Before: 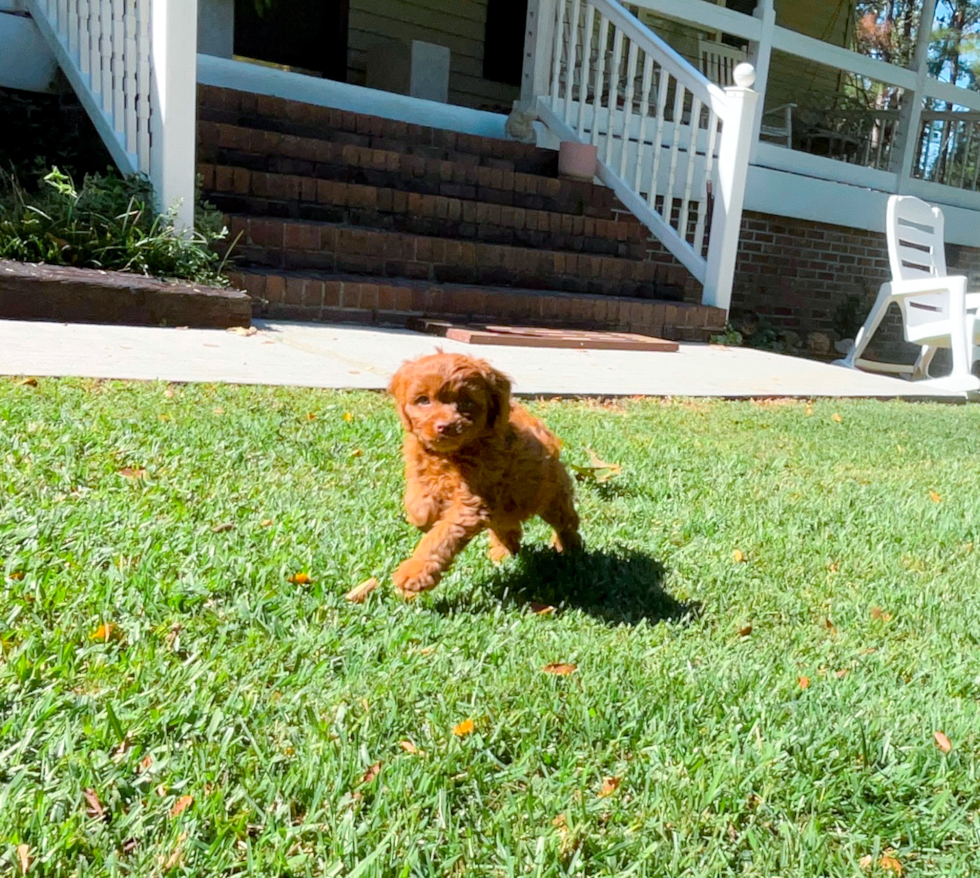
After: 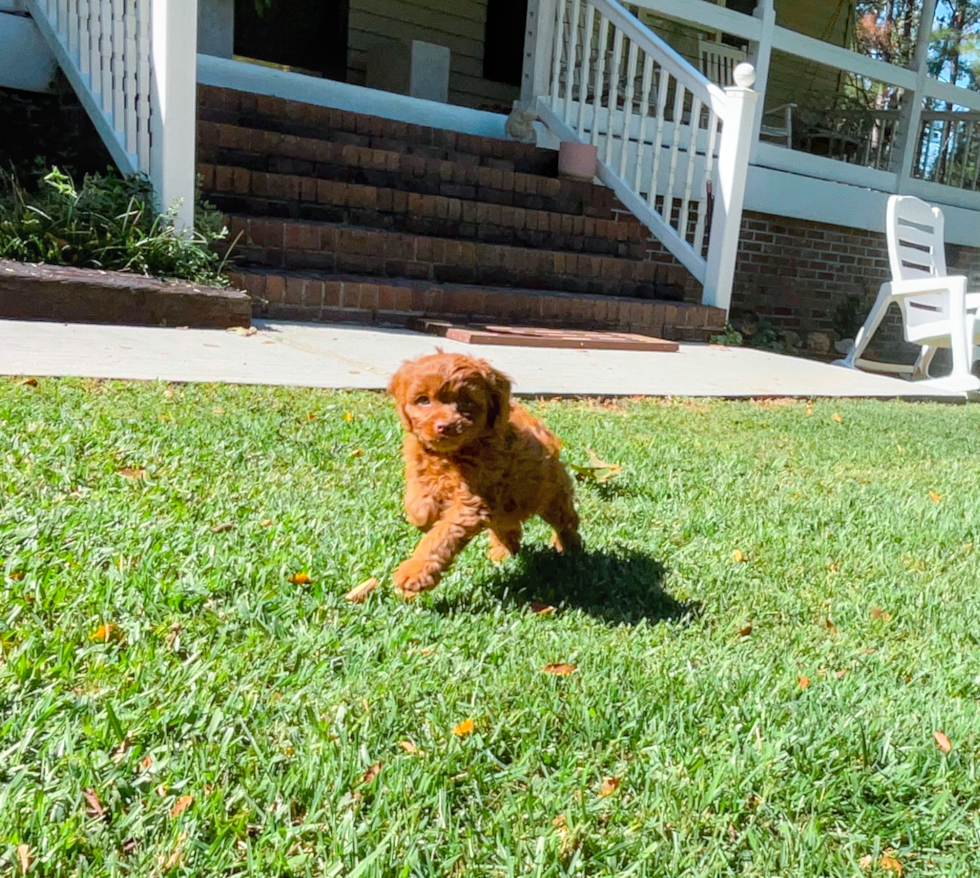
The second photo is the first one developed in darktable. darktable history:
local contrast: detail 116%
